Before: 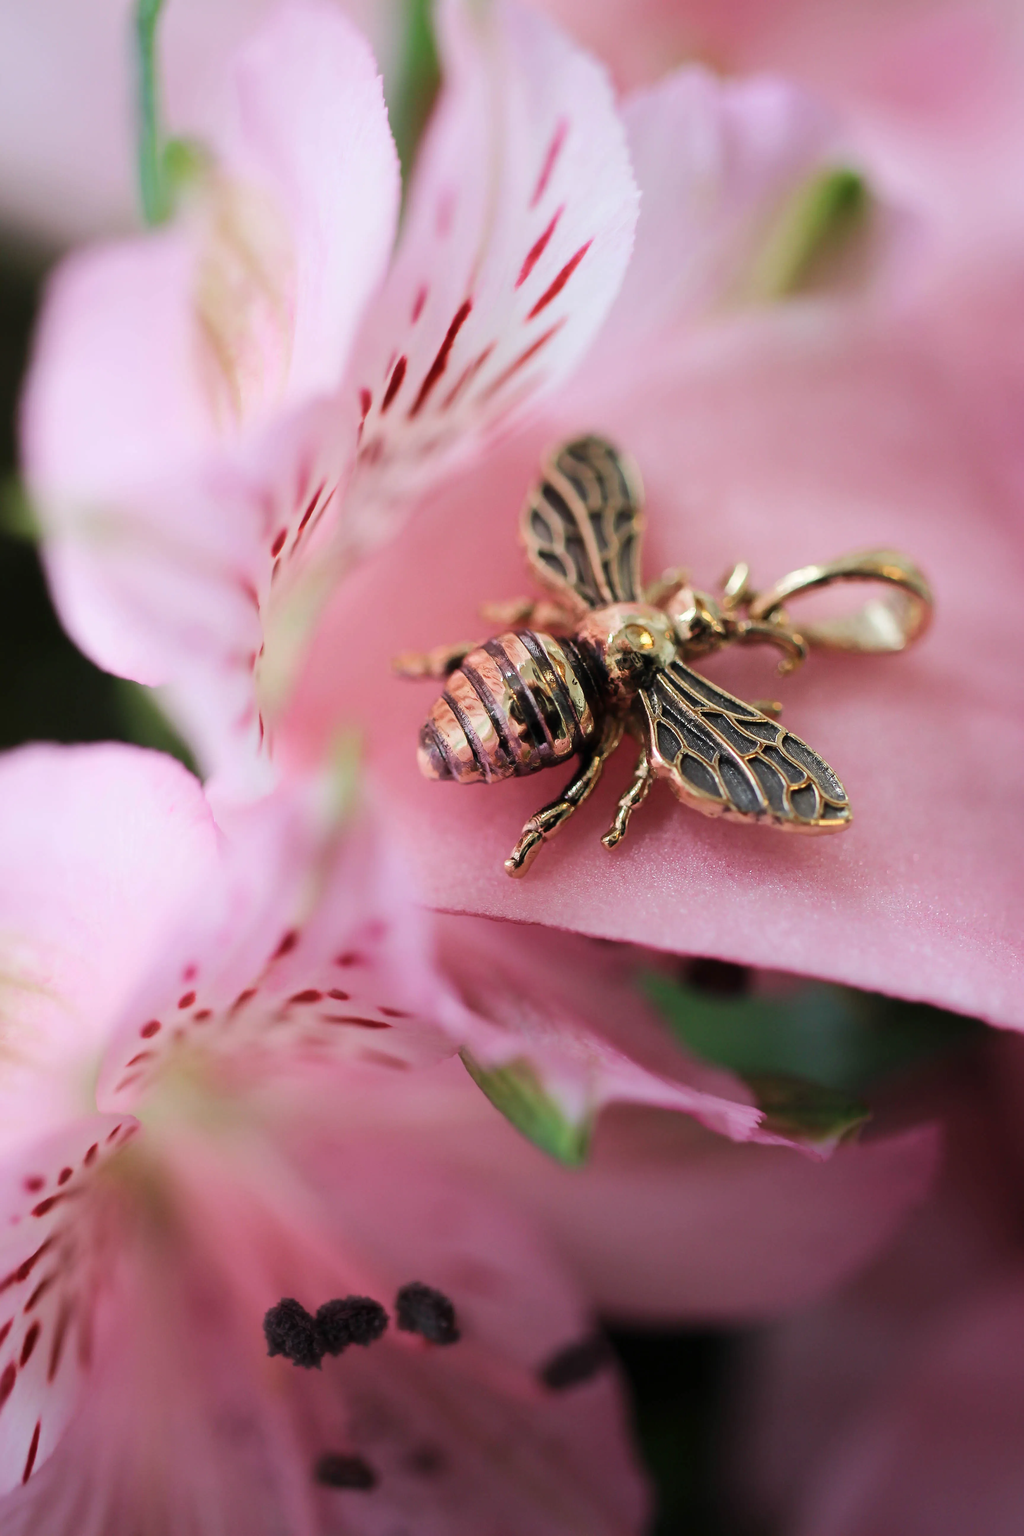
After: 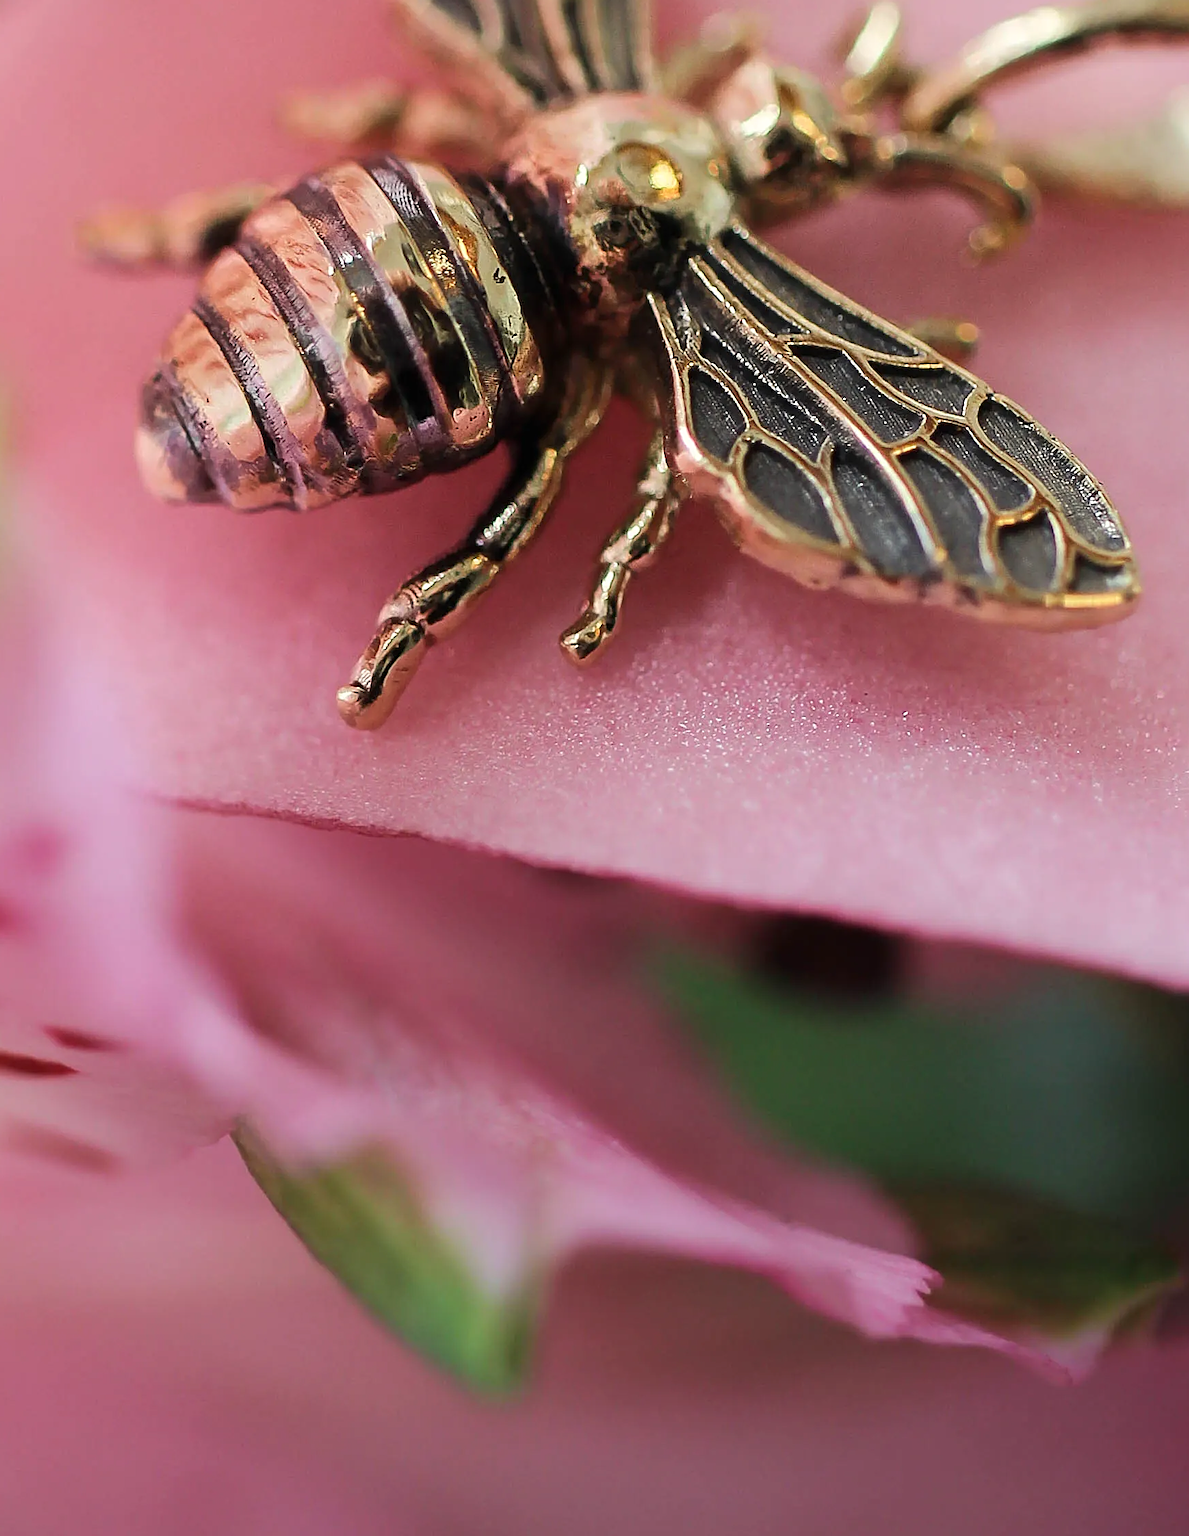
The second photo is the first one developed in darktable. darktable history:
color correction: highlights b* 3
crop: left 35.03%, top 36.625%, right 14.663%, bottom 20.057%
sharpen: on, module defaults
